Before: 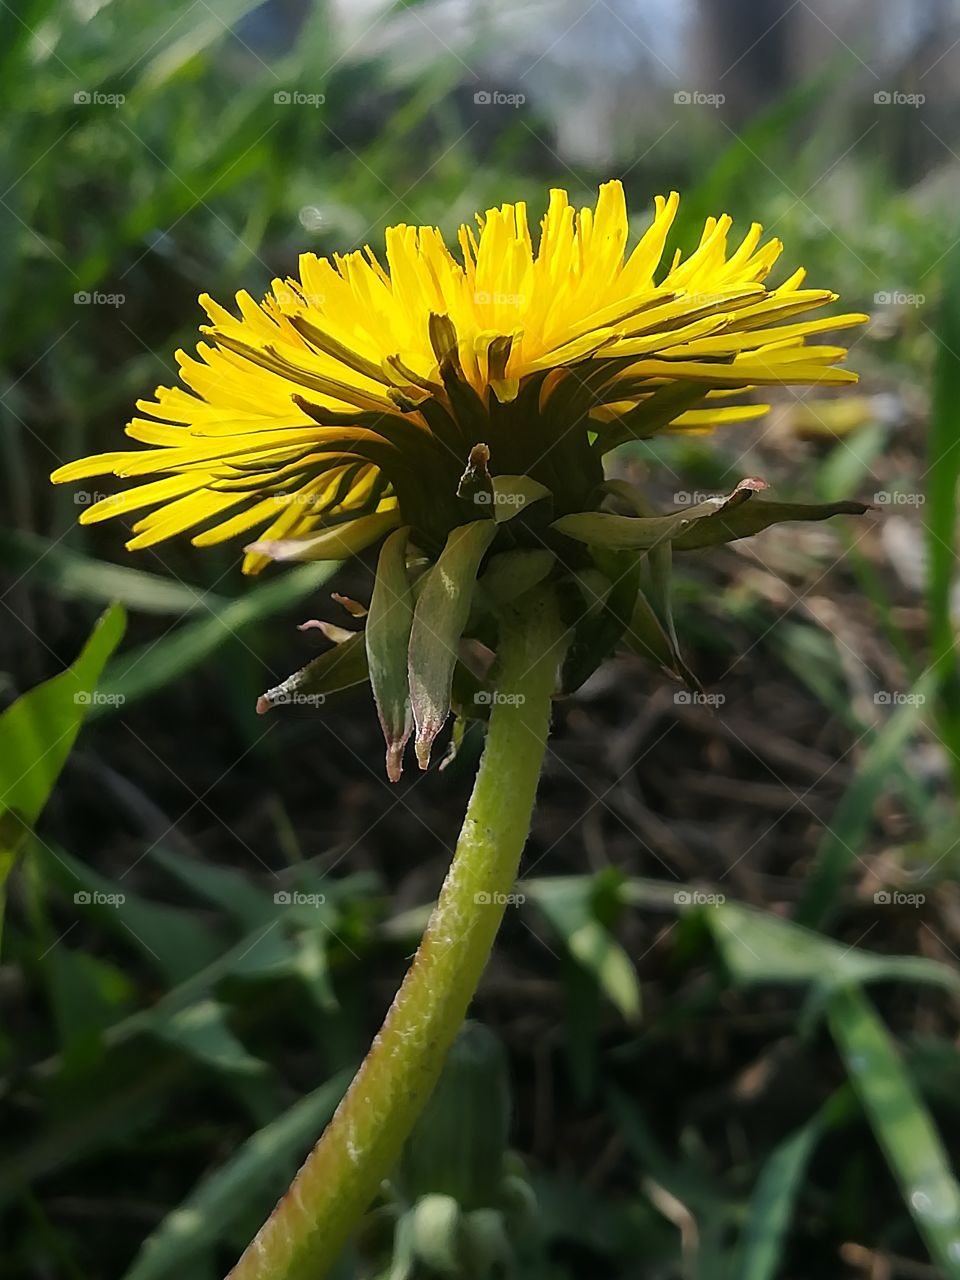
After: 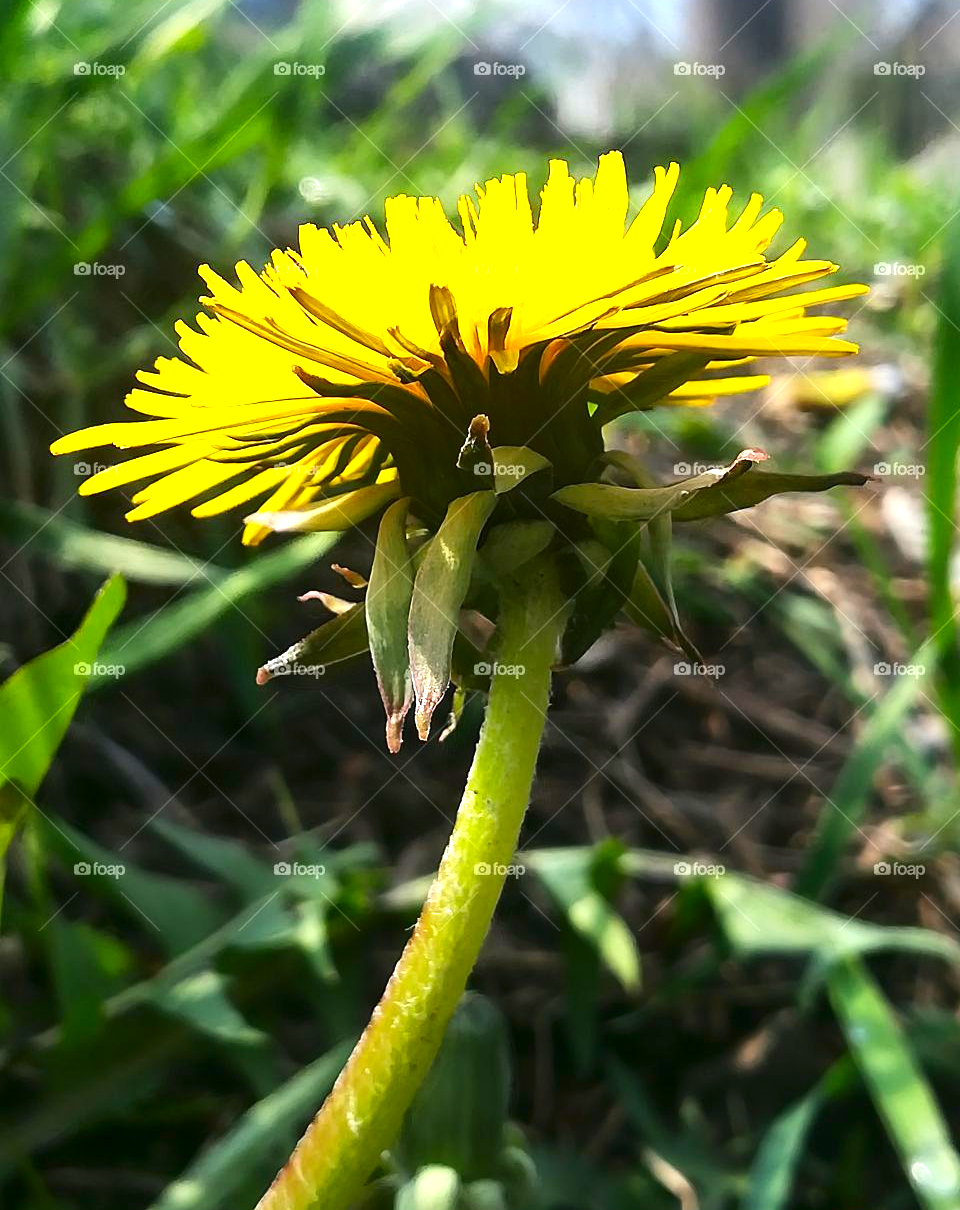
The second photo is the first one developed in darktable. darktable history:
crop and rotate: top 2.289%, bottom 3.115%
exposure: black level correction 0, exposure 1.334 EV, compensate exposure bias true, compensate highlight preservation false
contrast brightness saturation: contrast 0.126, brightness -0.05, saturation 0.164
